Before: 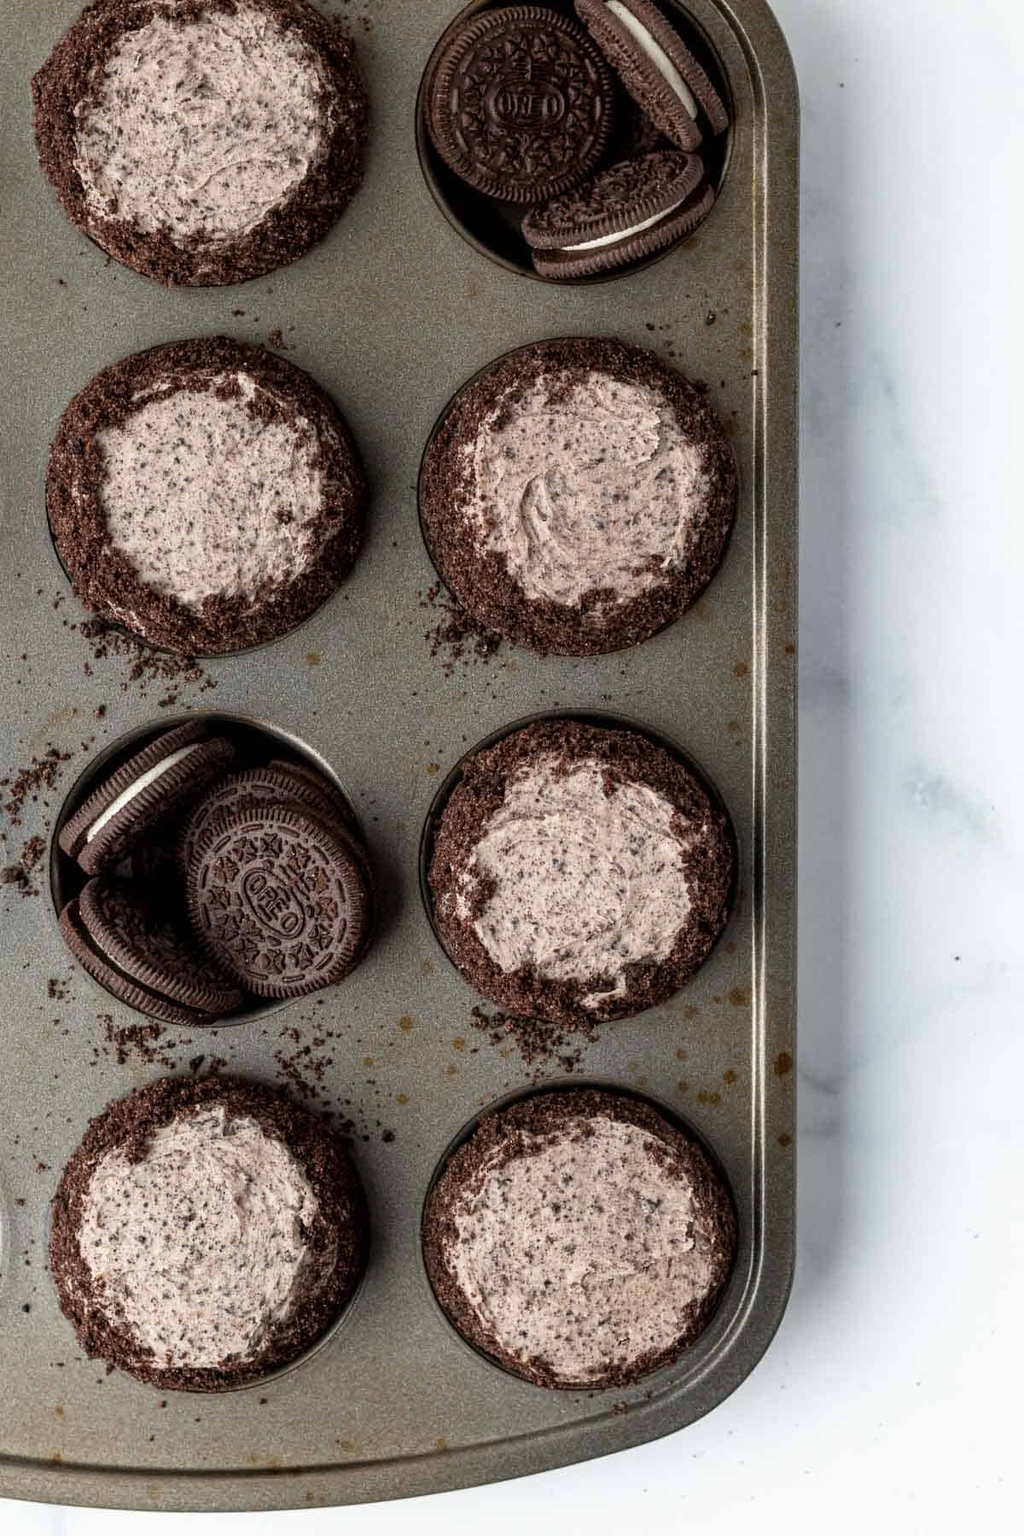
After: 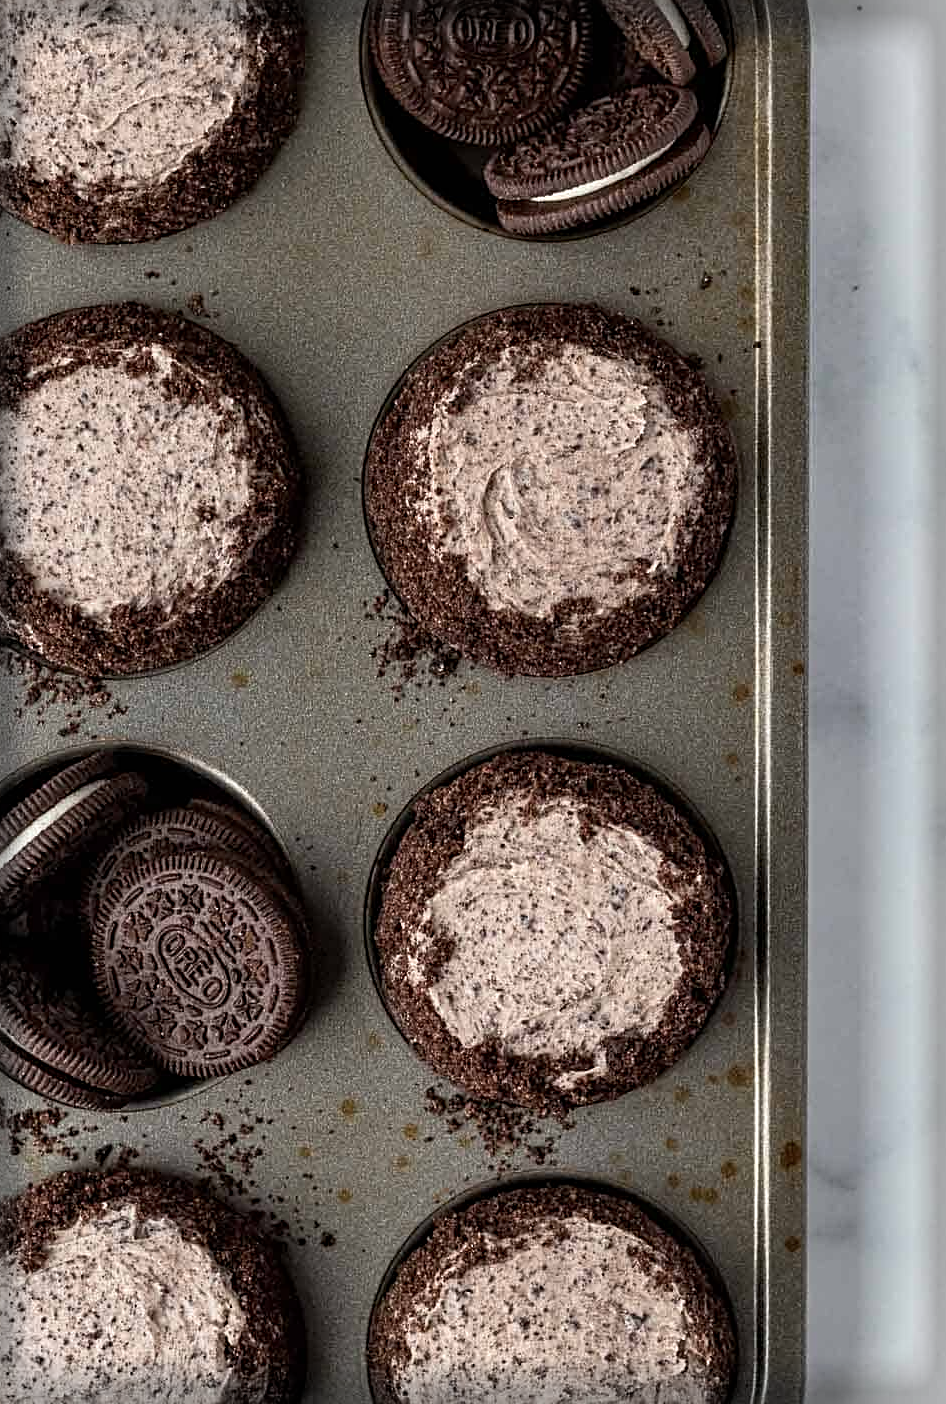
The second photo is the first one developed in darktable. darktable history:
sharpen: radius 2.76
vignetting: fall-off start 92.95%, fall-off radius 5.29%, brightness -0.48, automatic ratio true, width/height ratio 1.331, shape 0.045
crop and rotate: left 10.602%, top 5.128%, right 10.497%, bottom 16.832%
